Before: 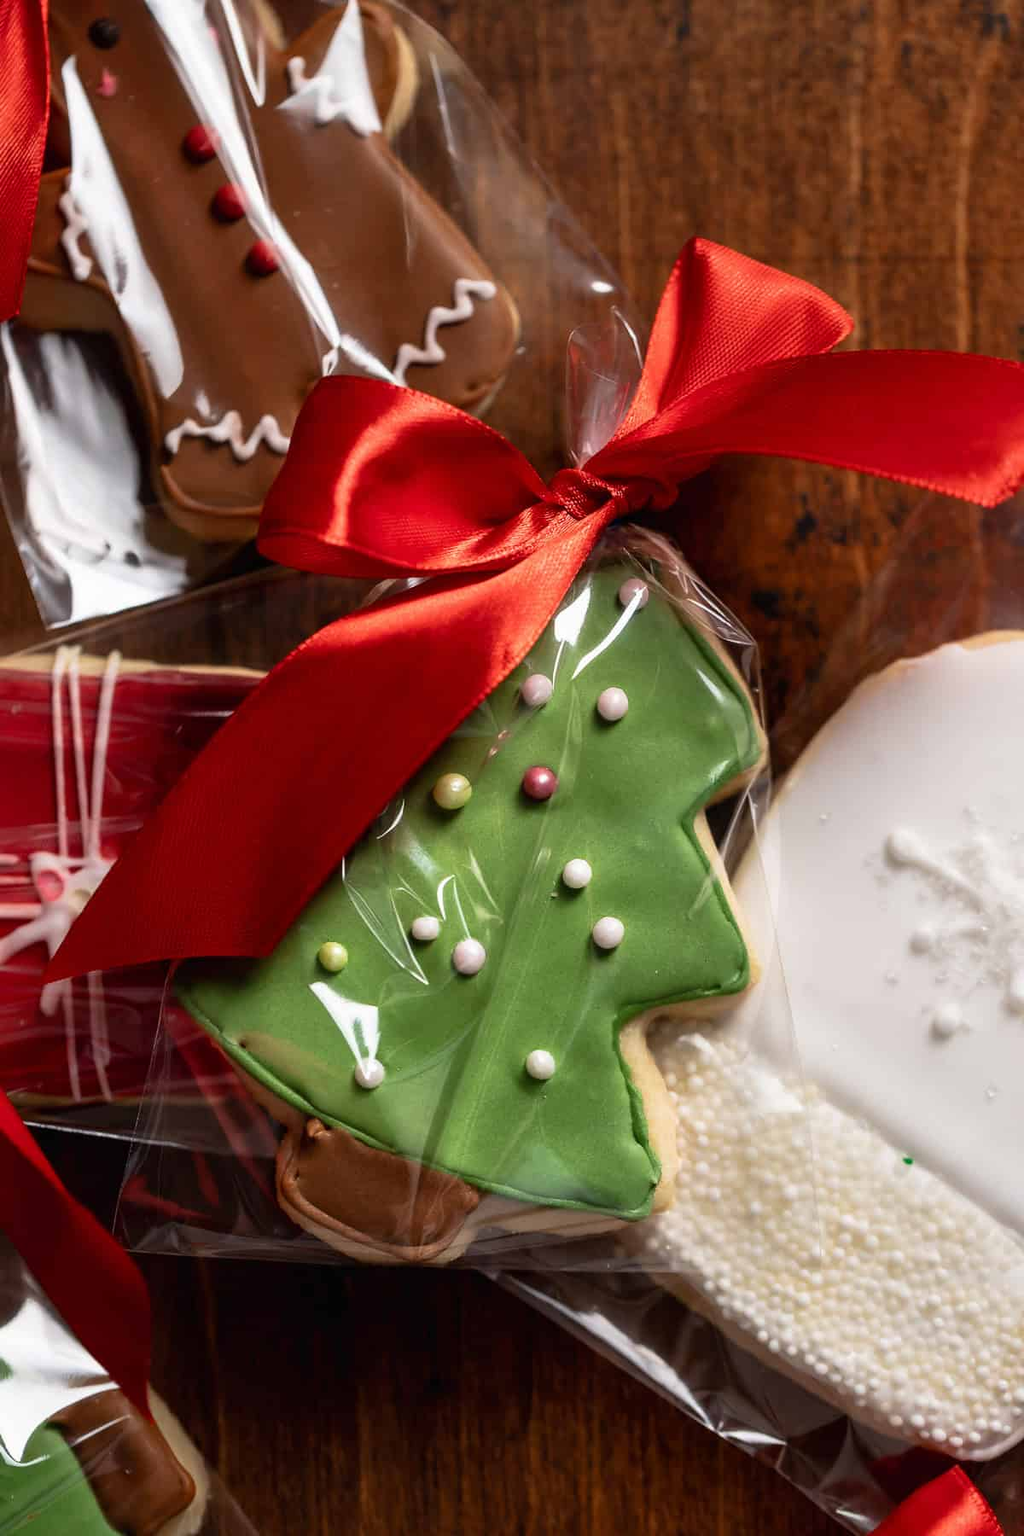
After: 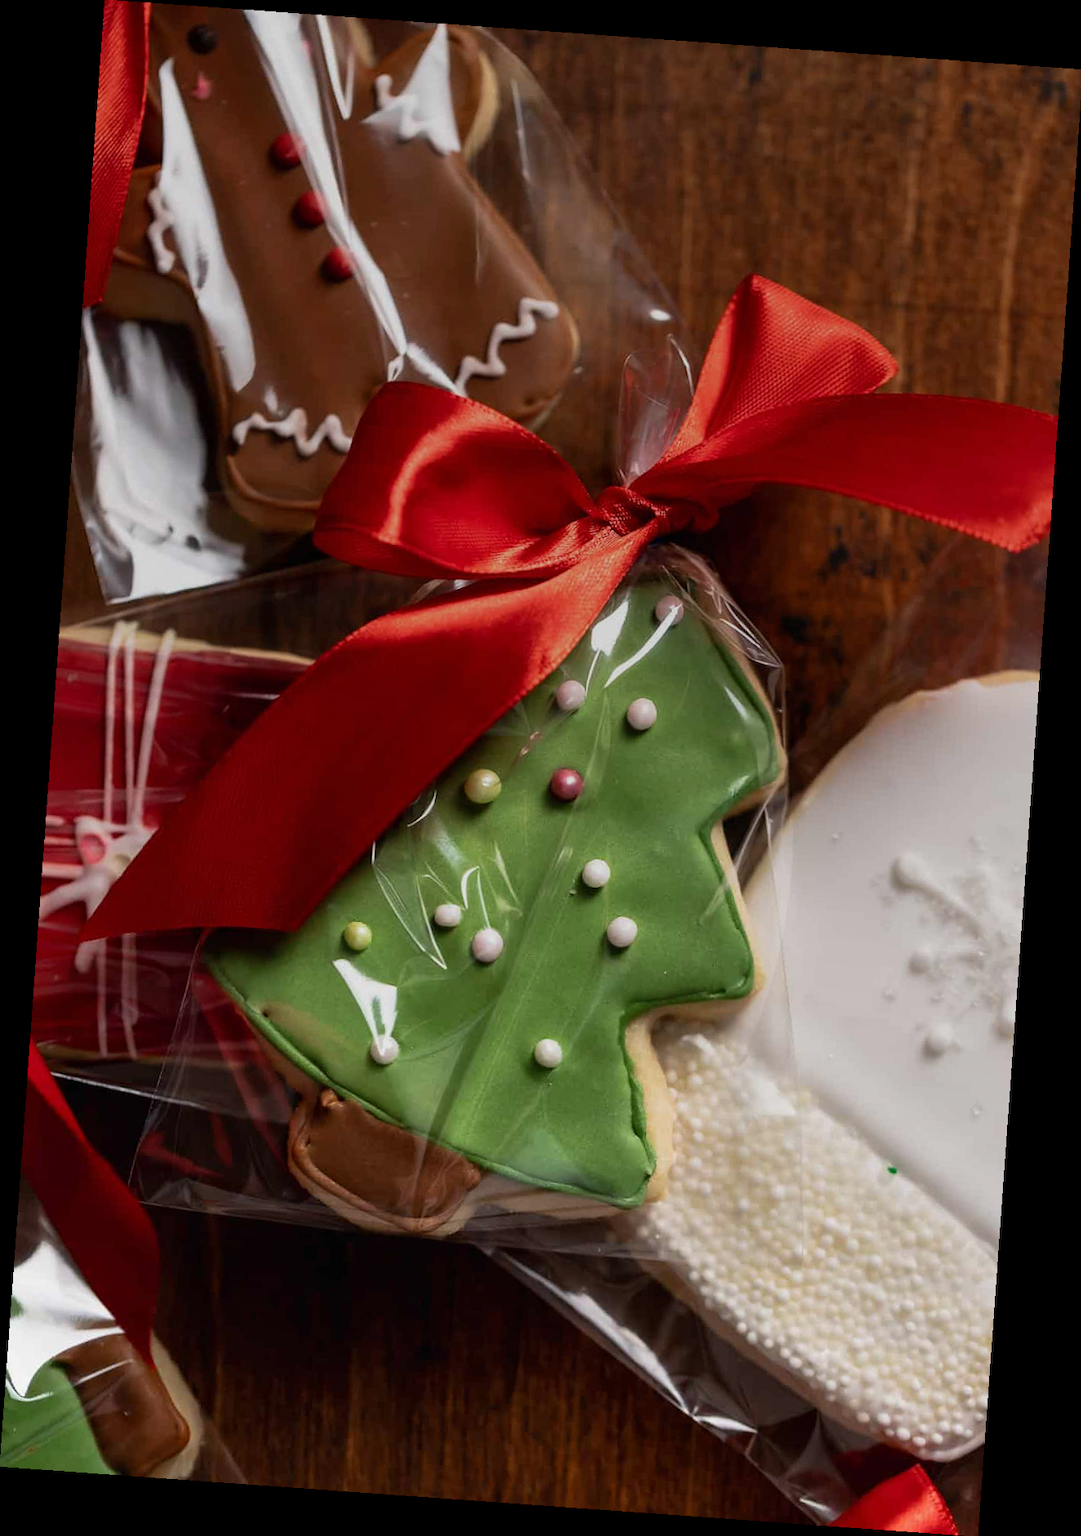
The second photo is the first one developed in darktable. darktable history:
graduated density: rotation 5.63°, offset 76.9
rotate and perspective: rotation 4.1°, automatic cropping off
